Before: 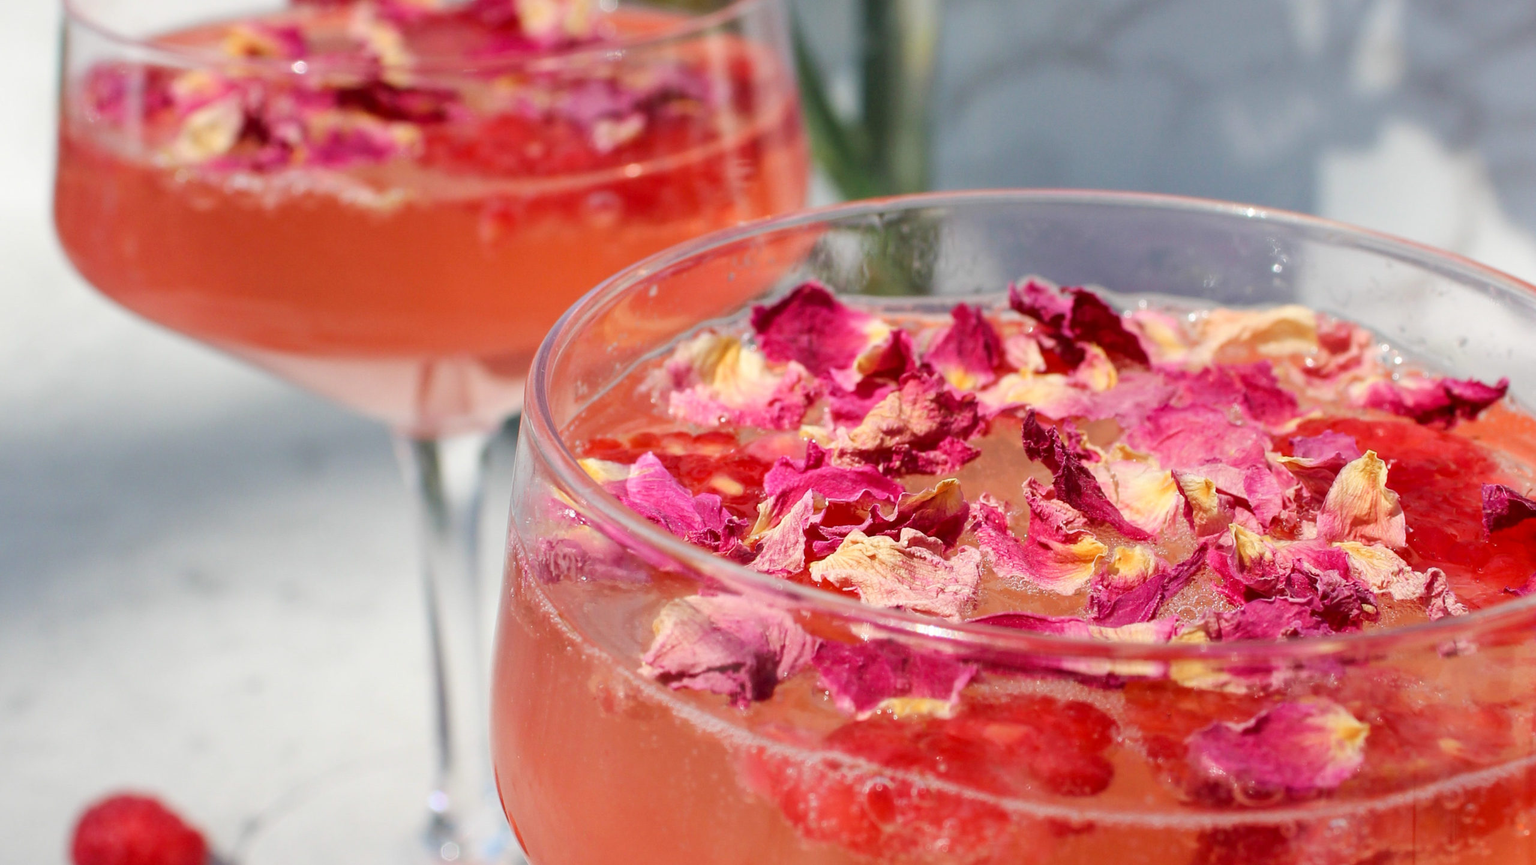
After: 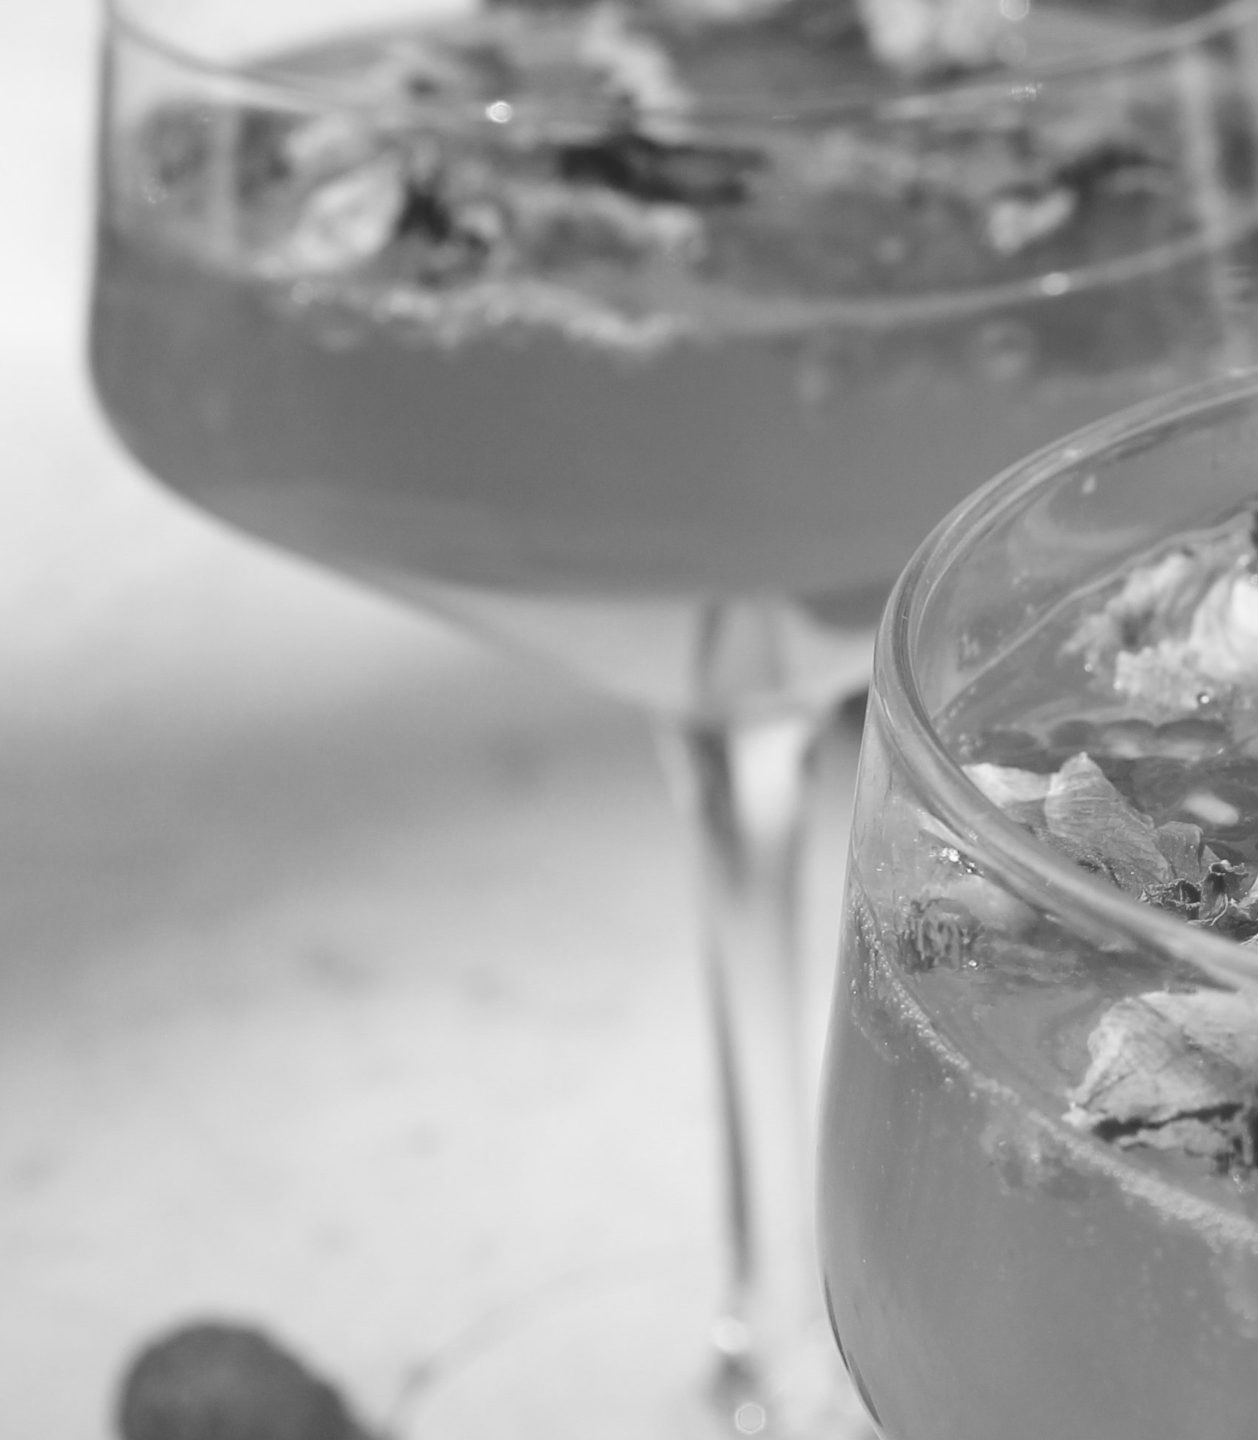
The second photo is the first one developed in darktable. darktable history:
crop and rotate: left 0%, top 0%, right 50.845%
monochrome: a 1.94, b -0.638
